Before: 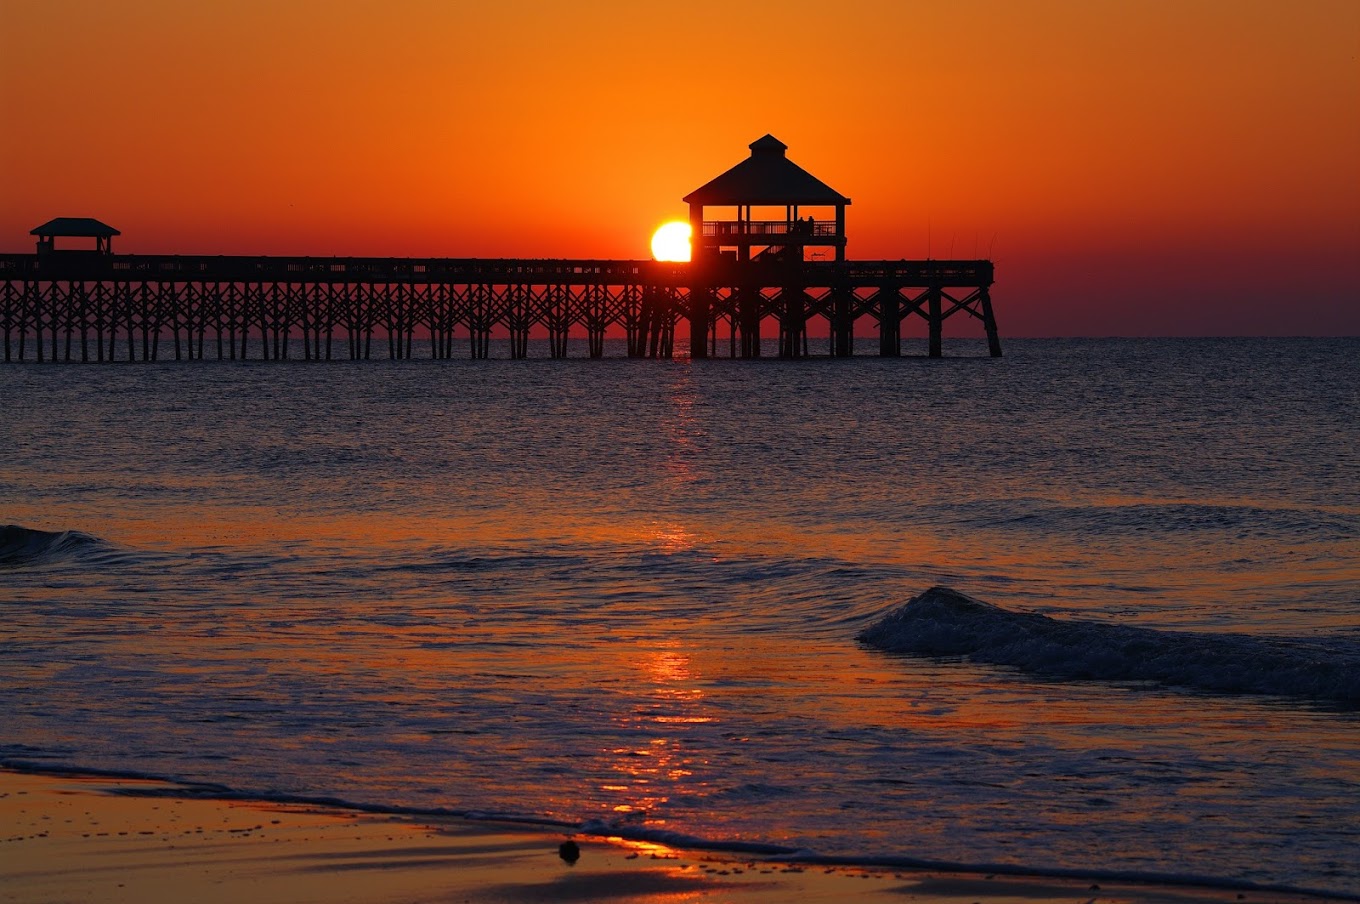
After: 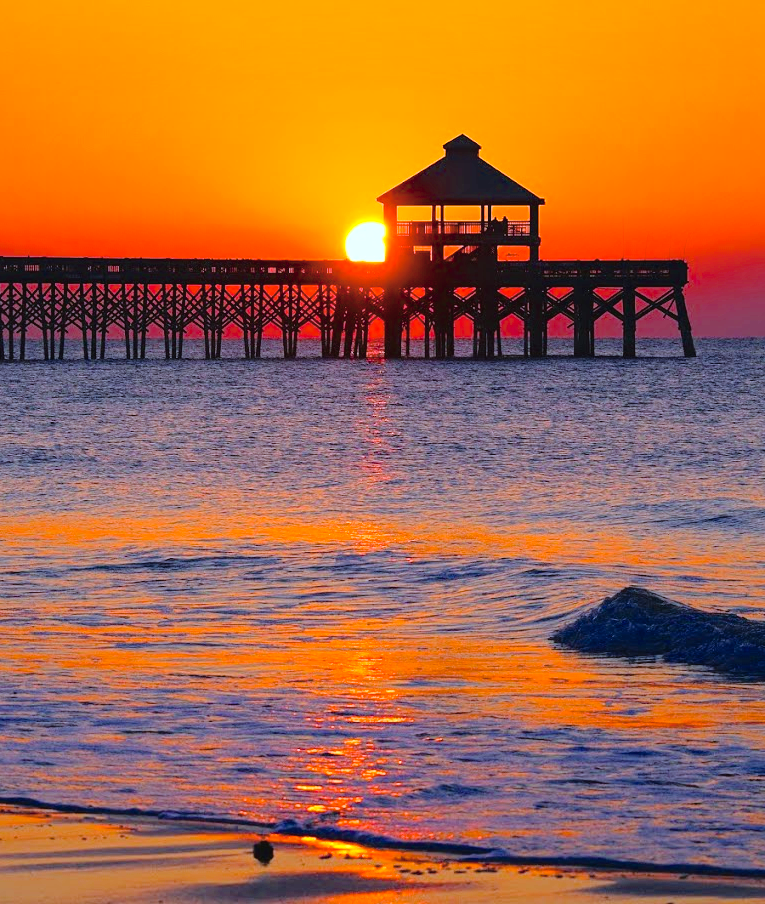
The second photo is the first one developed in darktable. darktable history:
exposure: black level correction 0, exposure 1 EV, compensate highlight preservation false
white balance: red 0.931, blue 1.11
crop and rotate: left 22.516%, right 21.234%
contrast brightness saturation: contrast -0.15, brightness 0.05, saturation -0.12
color balance rgb: linear chroma grading › shadows 16%, perceptual saturation grading › global saturation 8%, perceptual saturation grading › shadows 4%, perceptual brilliance grading › global brilliance 2%, perceptual brilliance grading › highlights 8%, perceptual brilliance grading › shadows -4%, global vibrance 16%, saturation formula JzAzBz (2021)
tone curve: curves: ch0 [(0, 0) (0.07, 0.057) (0.15, 0.177) (0.352, 0.445) (0.59, 0.703) (0.857, 0.908) (1, 1)], color space Lab, linked channels, preserve colors none
fill light: exposure -2 EV, width 8.6
